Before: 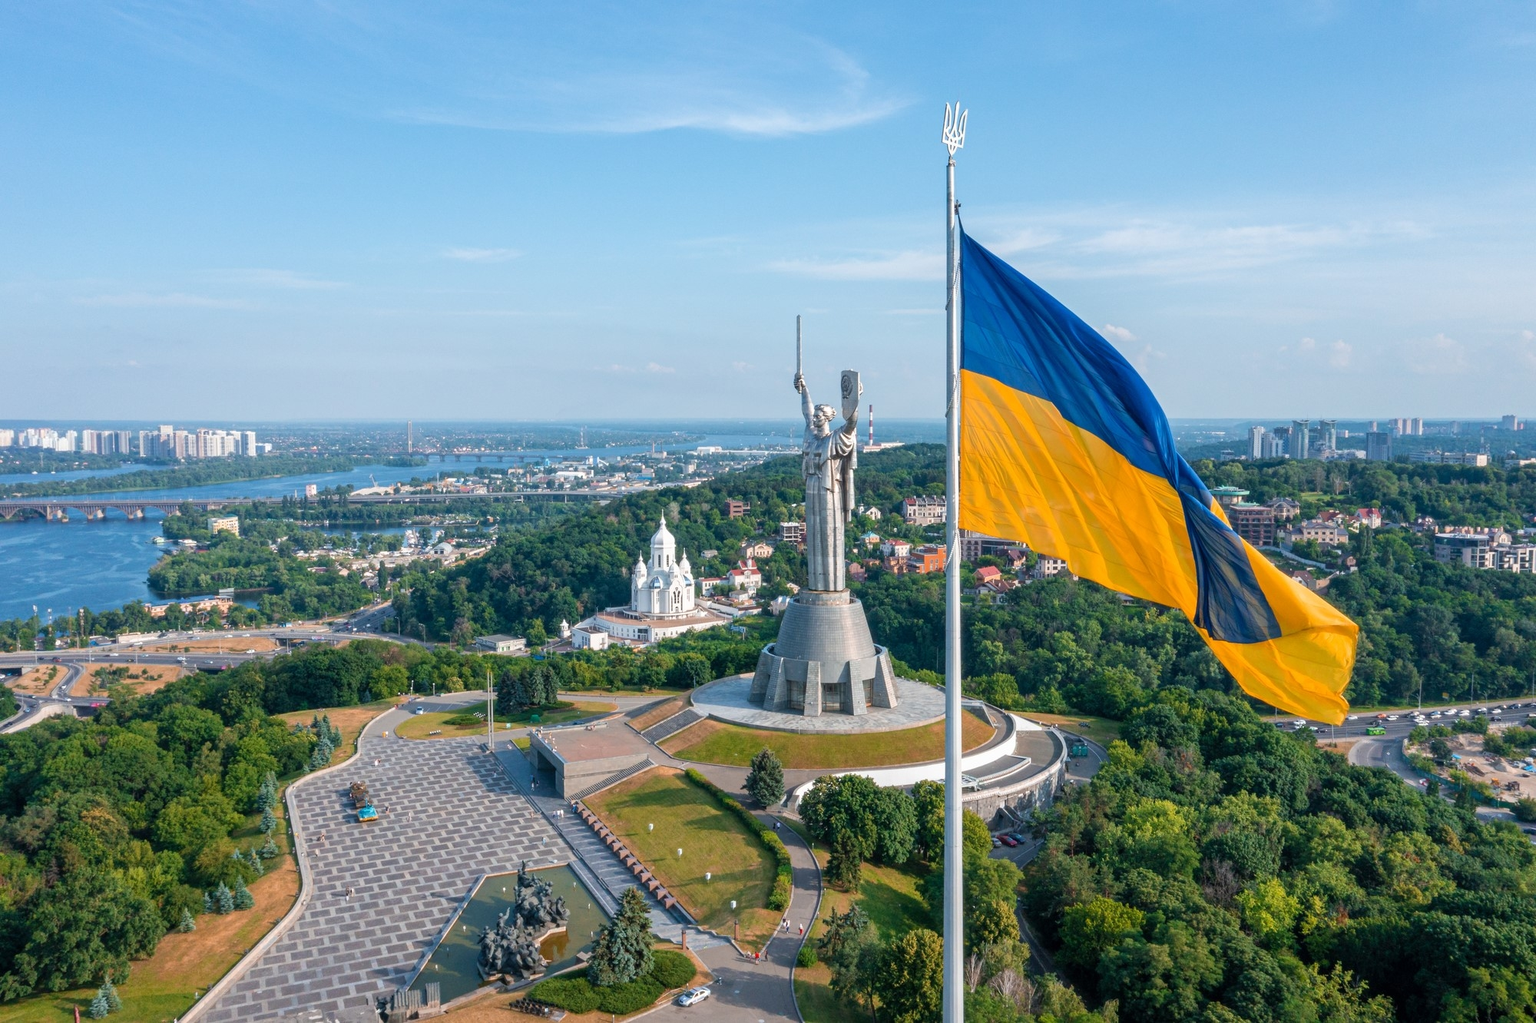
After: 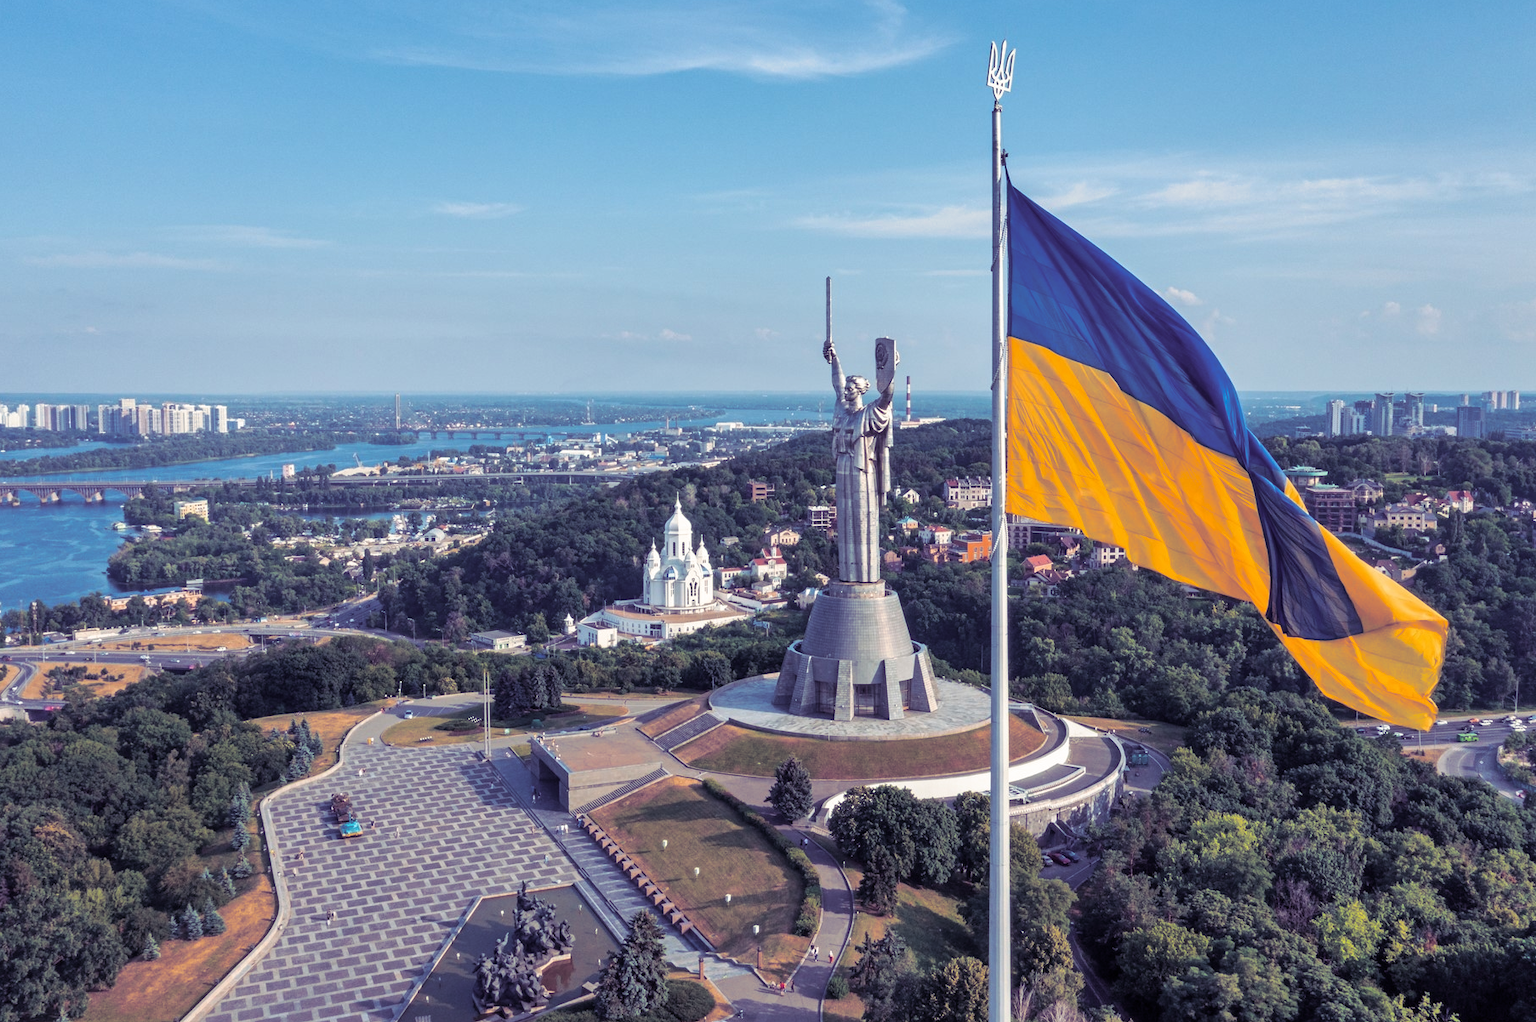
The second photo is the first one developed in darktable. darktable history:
split-toning: shadows › hue 255.6°, shadows › saturation 0.66, highlights › hue 43.2°, highlights › saturation 0.68, balance -50.1
shadows and highlights: low approximation 0.01, soften with gaussian
crop: left 3.305%, top 6.436%, right 6.389%, bottom 3.258%
